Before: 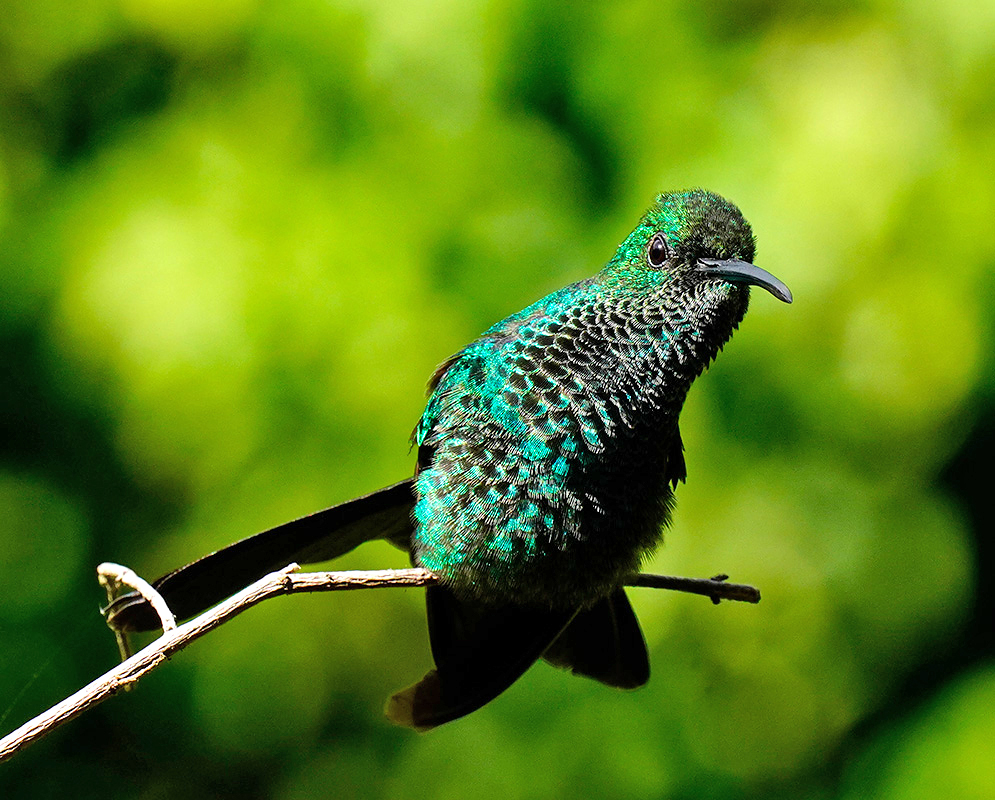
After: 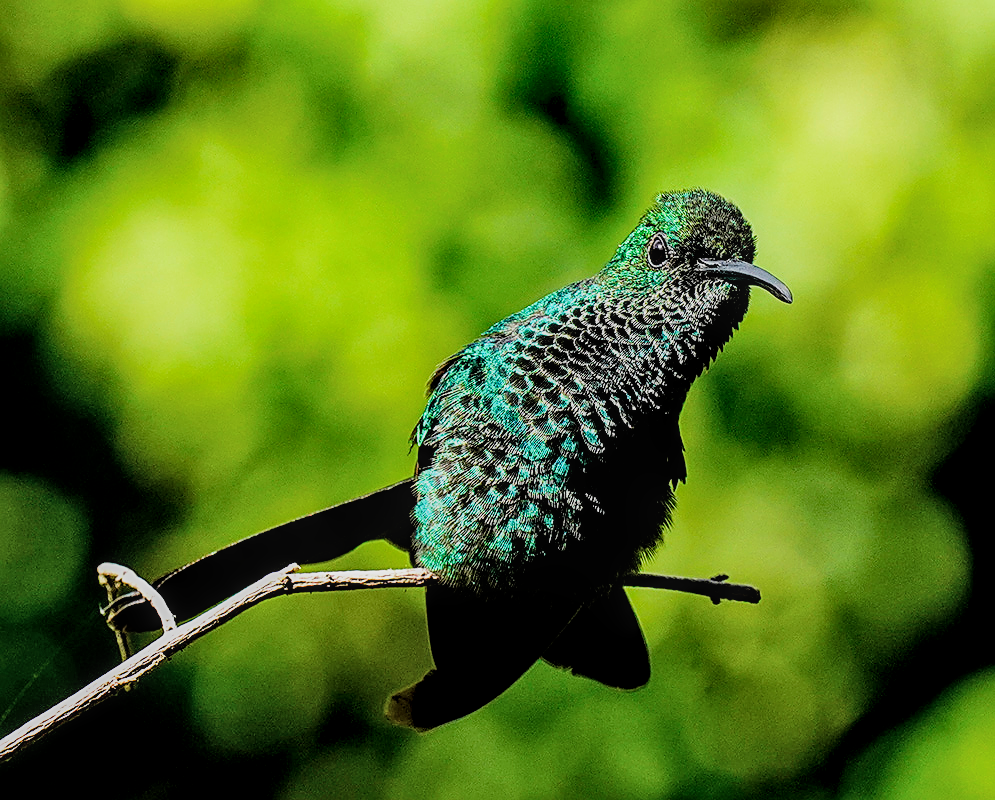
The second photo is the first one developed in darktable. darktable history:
sharpen: on, module defaults
local contrast: on, module defaults
filmic rgb: black relative exposure -5.03 EV, white relative exposure 3.97 EV, hardness 2.88, contrast 1.3, highlights saturation mix -29.8%
